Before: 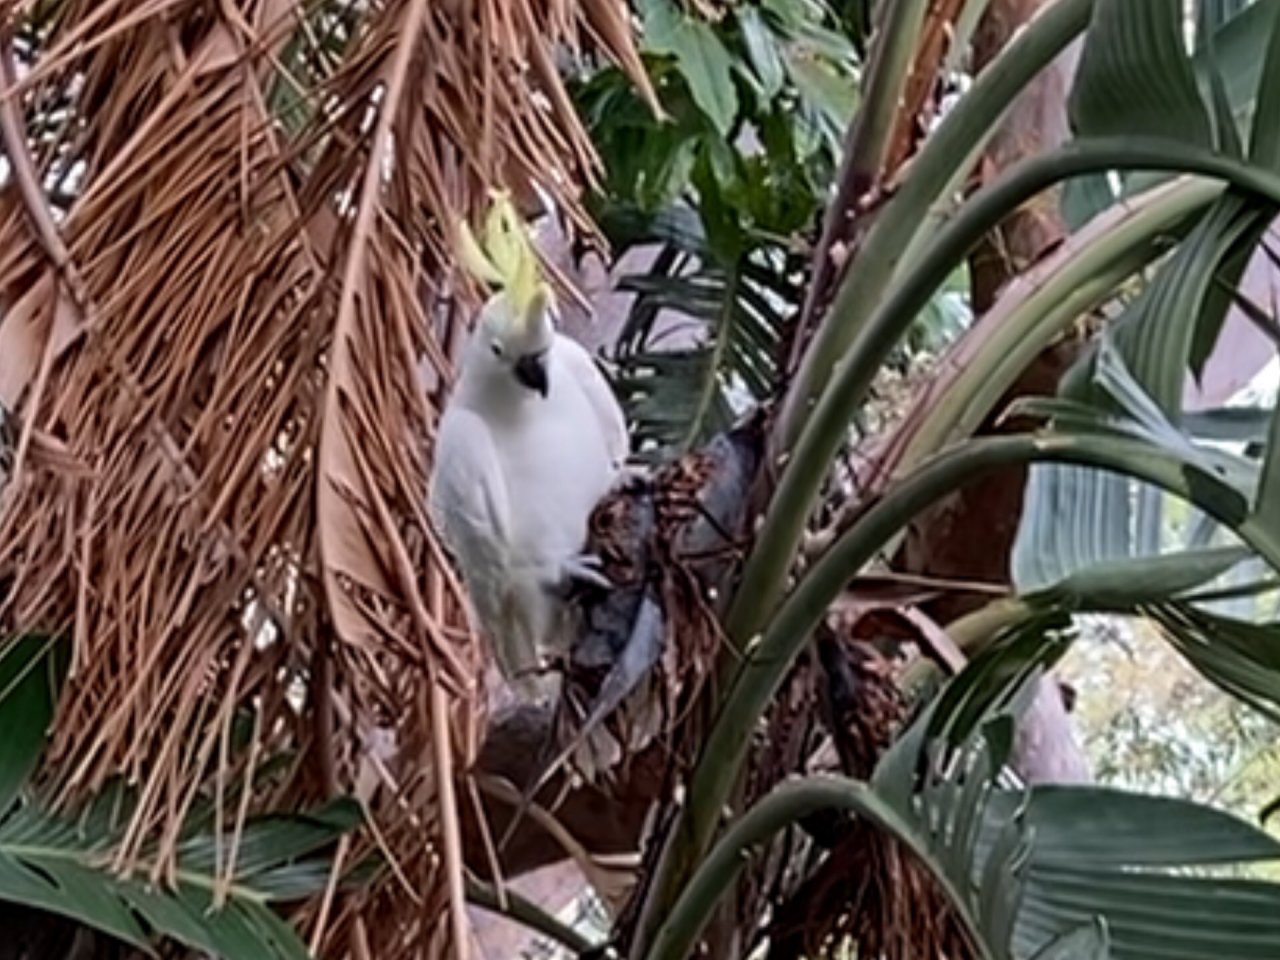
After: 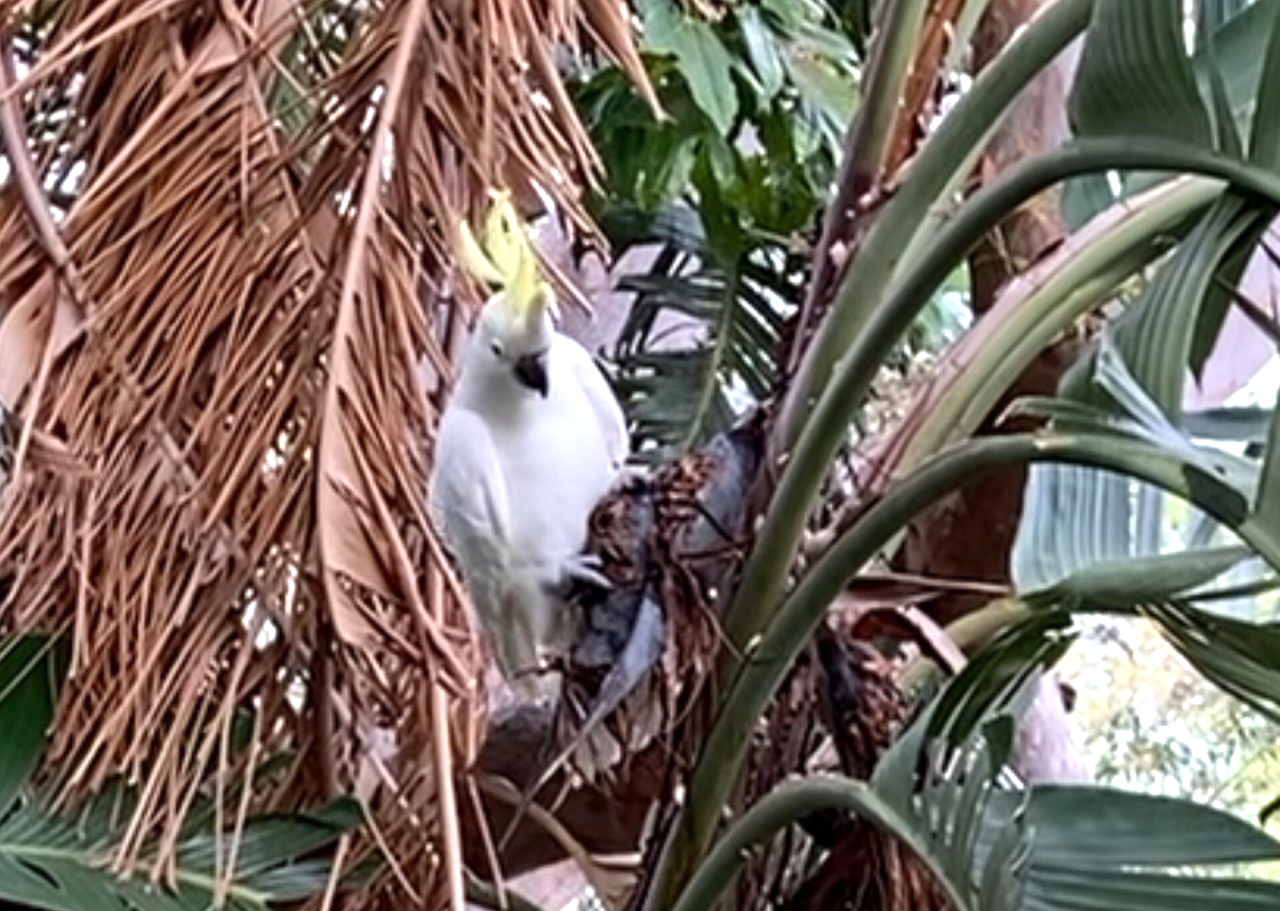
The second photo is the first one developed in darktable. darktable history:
exposure: exposure 0.6 EV, compensate highlight preservation false
white balance: red 0.986, blue 1.01
crop and rotate: top 0%, bottom 5.097%
